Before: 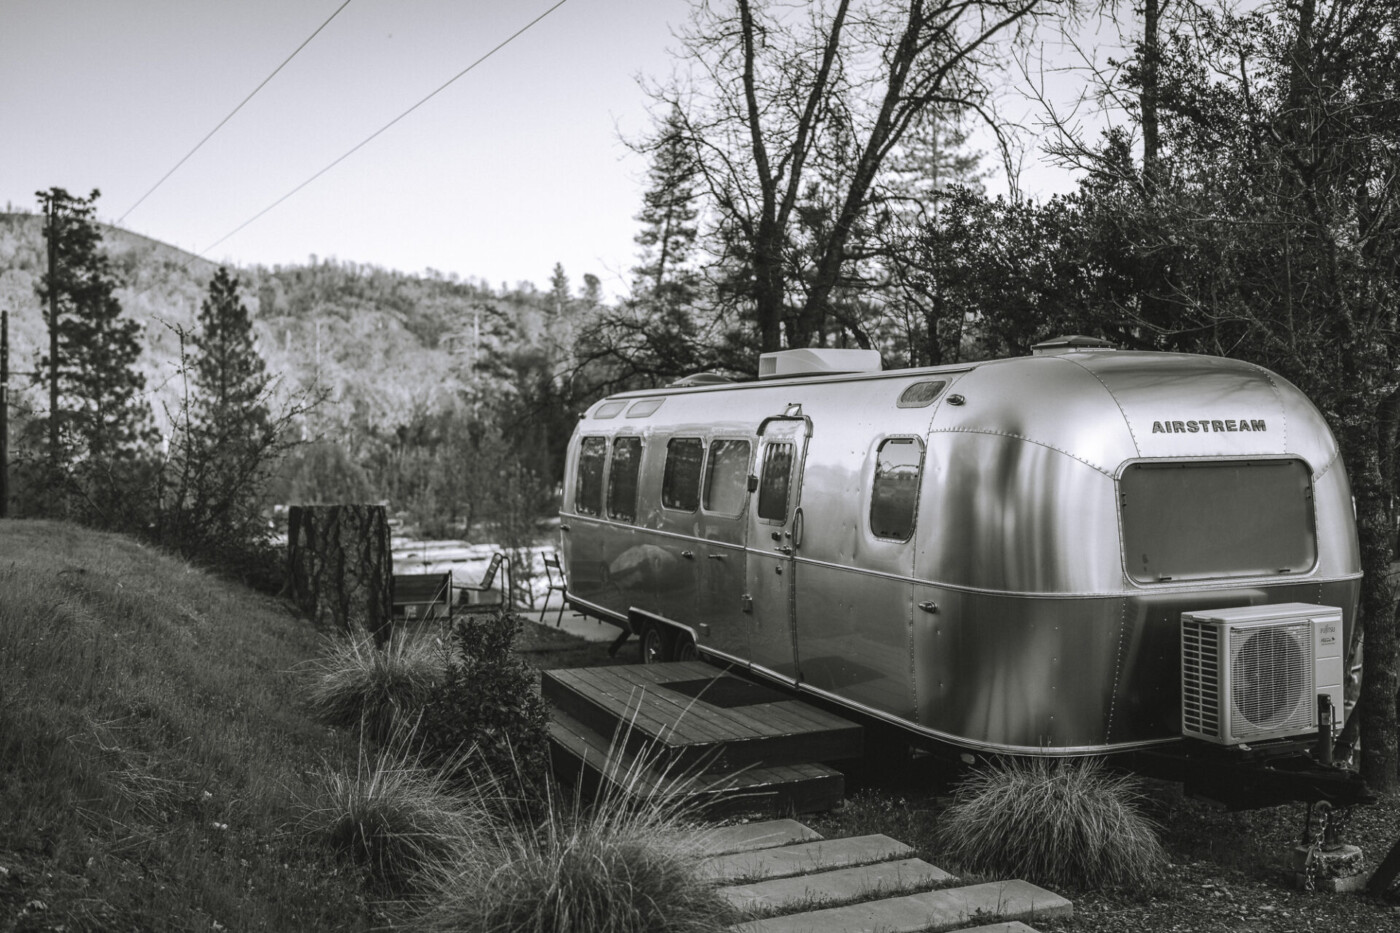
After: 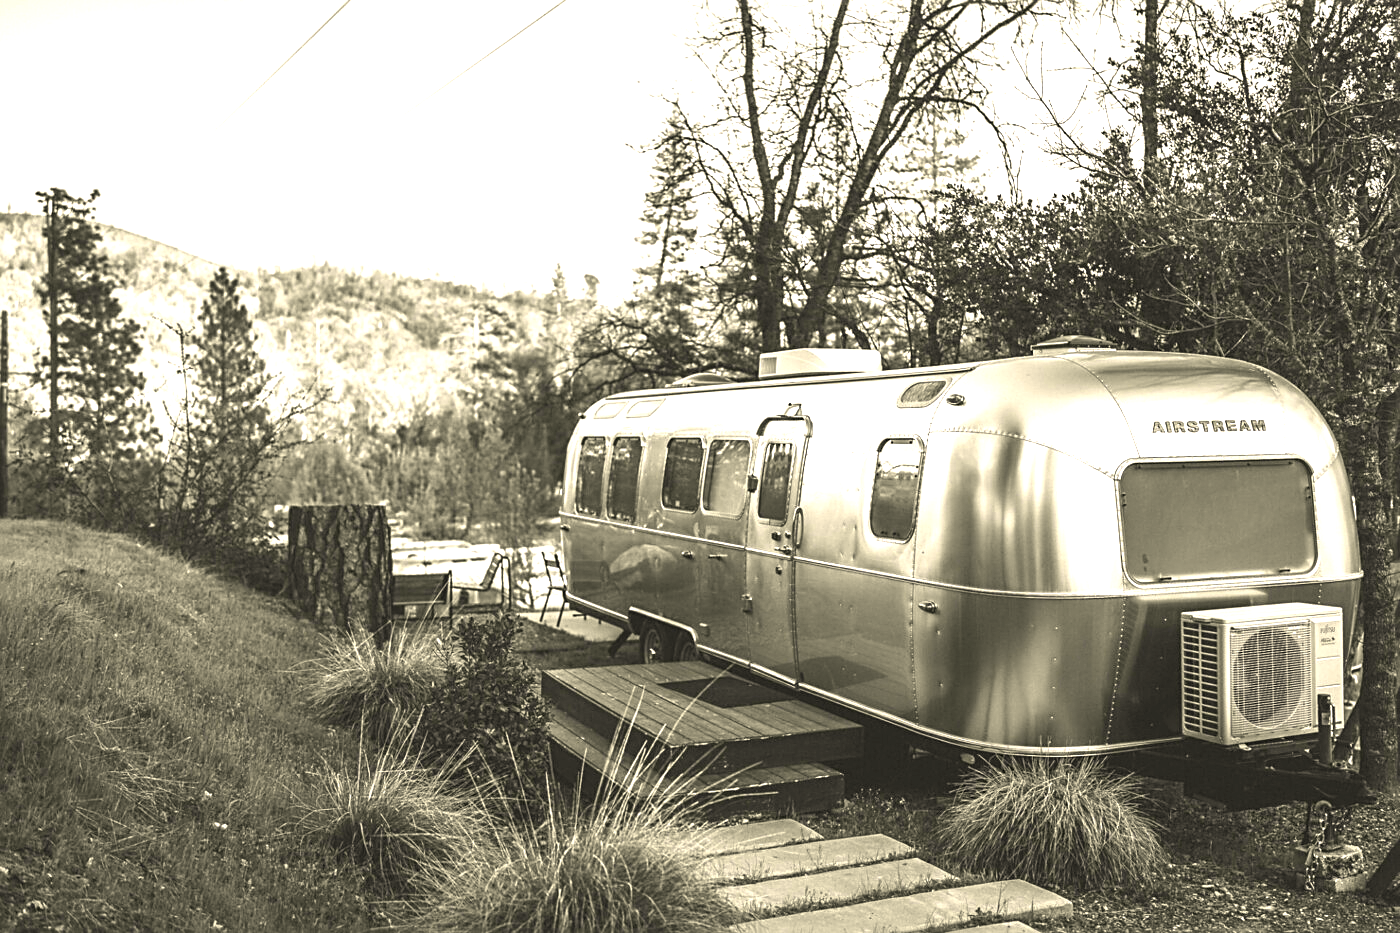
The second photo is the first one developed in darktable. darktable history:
tone equalizer: edges refinement/feathering 500, mask exposure compensation -1.57 EV, preserve details no
sharpen: on, module defaults
color correction: highlights a* 1.48, highlights b* 17.46
exposure: black level correction 0, exposure 1.484 EV, compensate highlight preservation false
